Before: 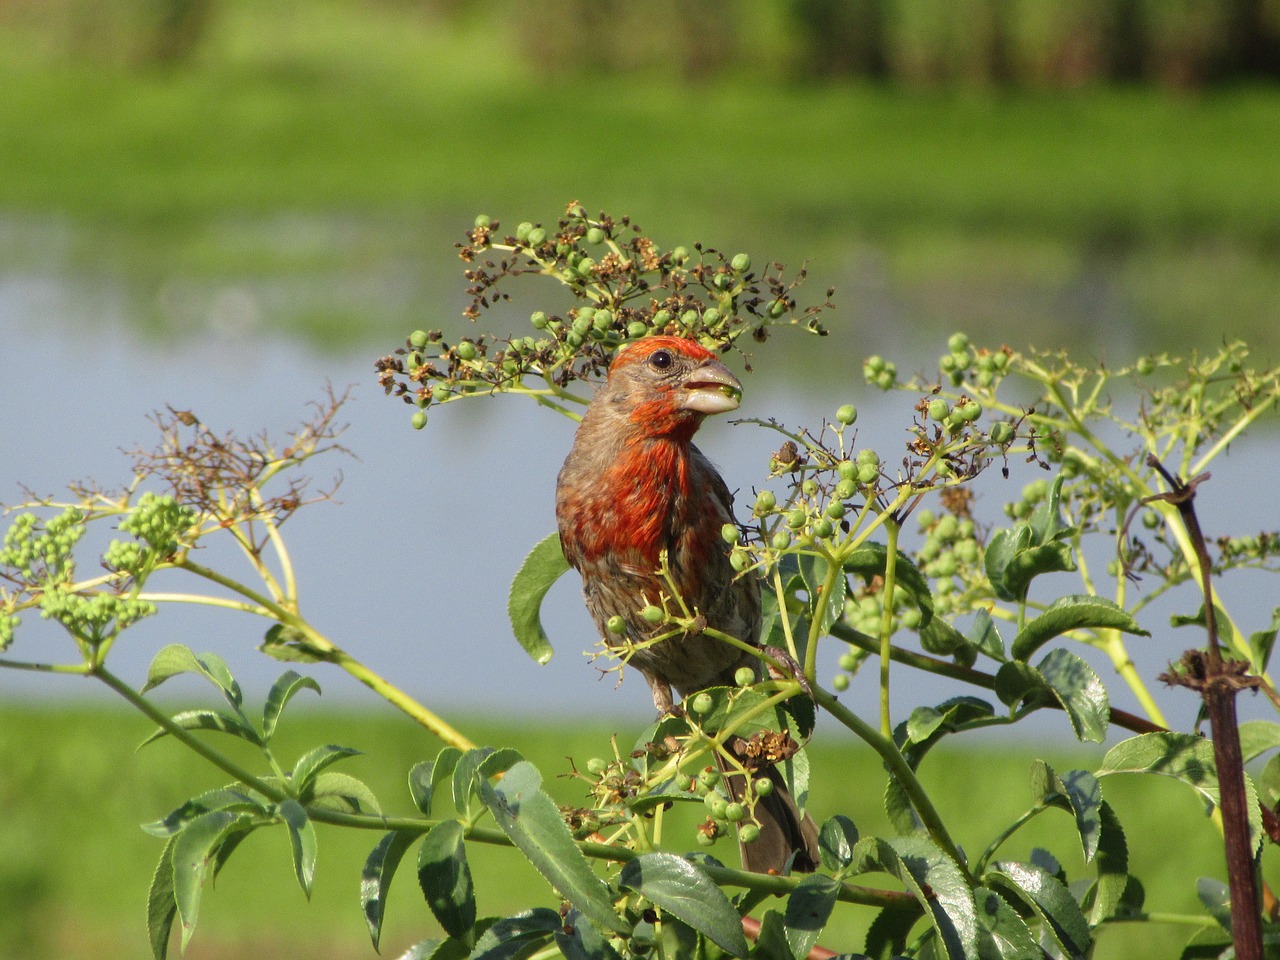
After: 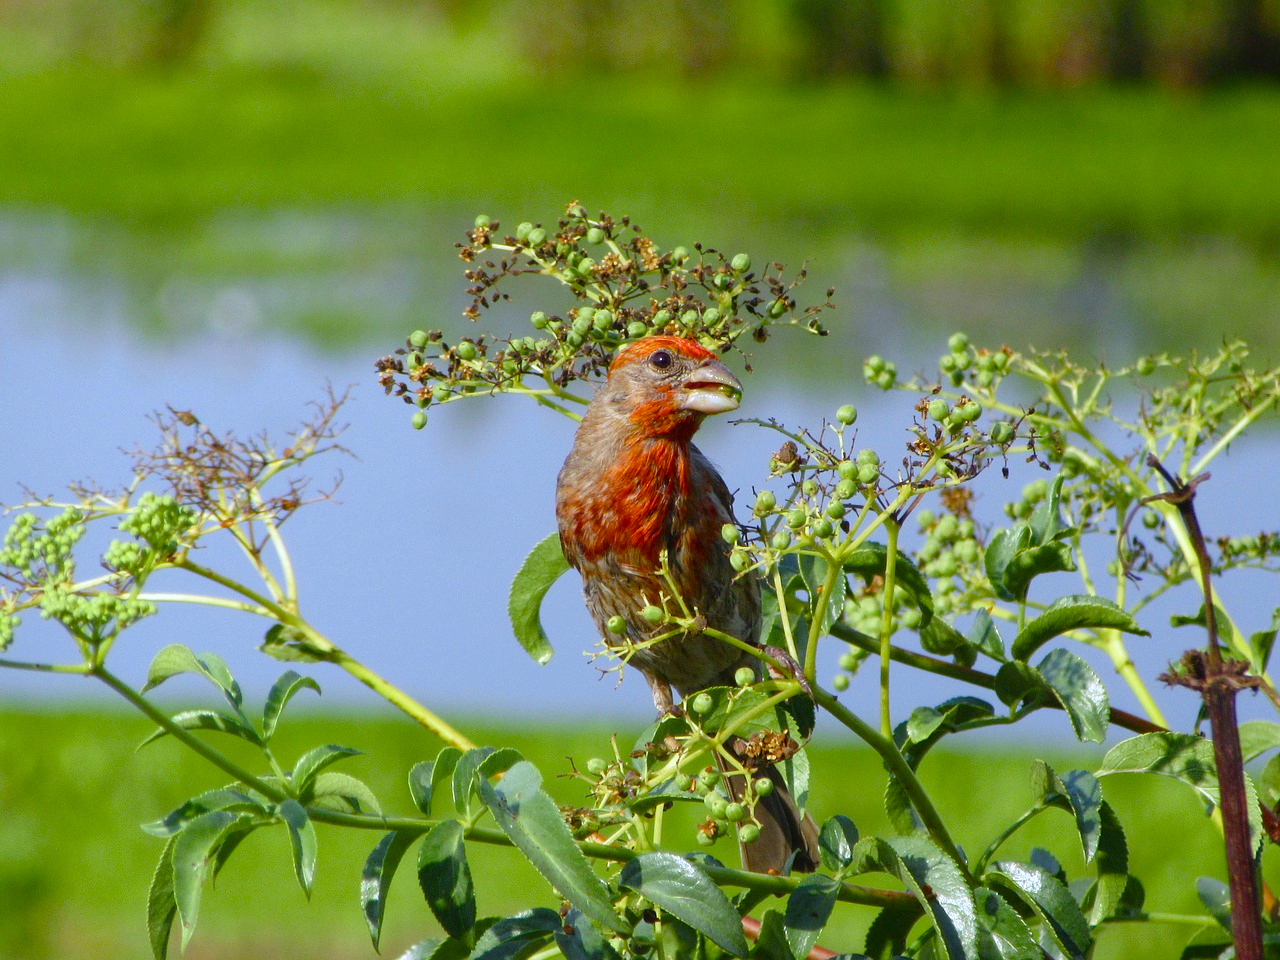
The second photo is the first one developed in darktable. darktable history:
color balance rgb: perceptual saturation grading › global saturation 35%, perceptual saturation grading › highlights -30%, perceptual saturation grading › shadows 35%, perceptual brilliance grading › global brilliance 3%, perceptual brilliance grading › highlights -3%, perceptual brilliance grading › shadows 3%
white balance: red 0.948, green 1.02, blue 1.176
